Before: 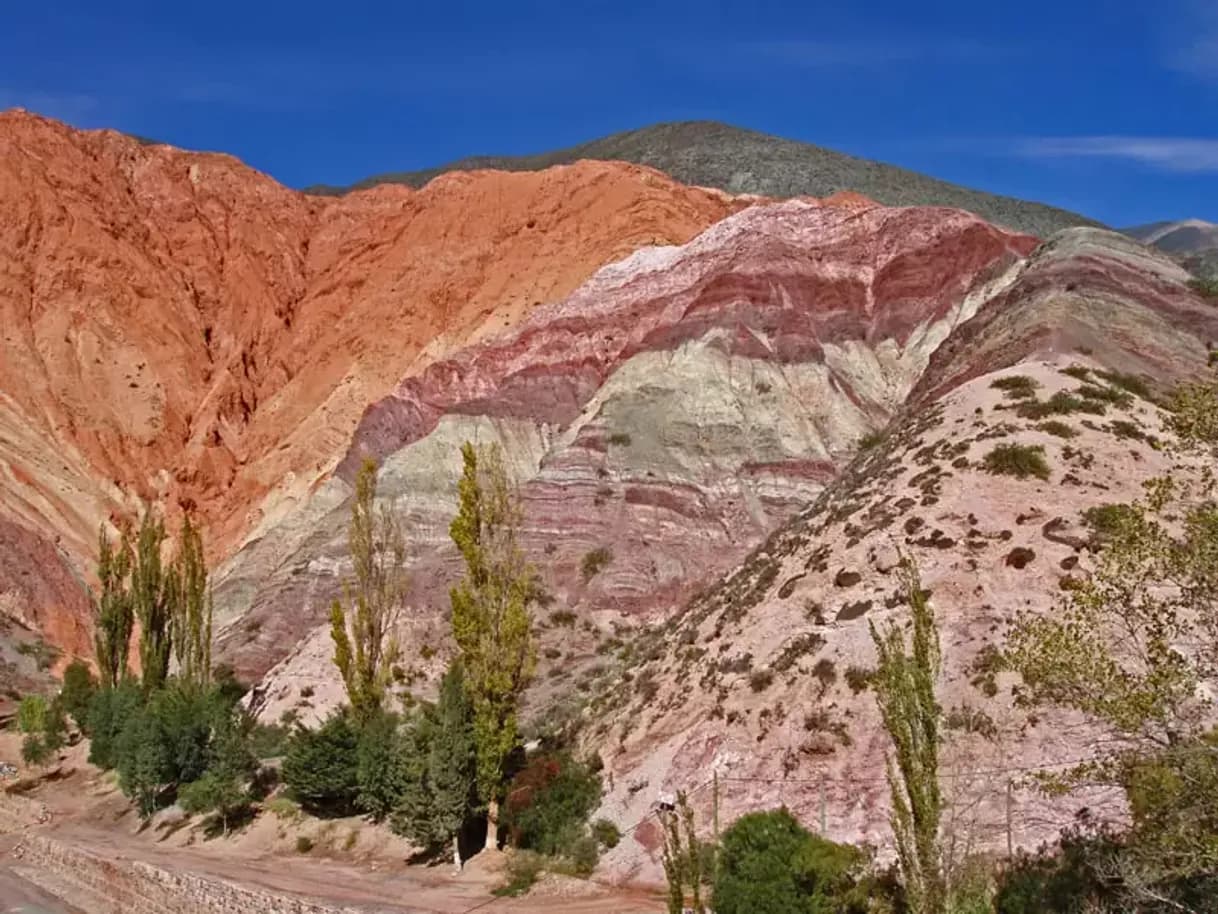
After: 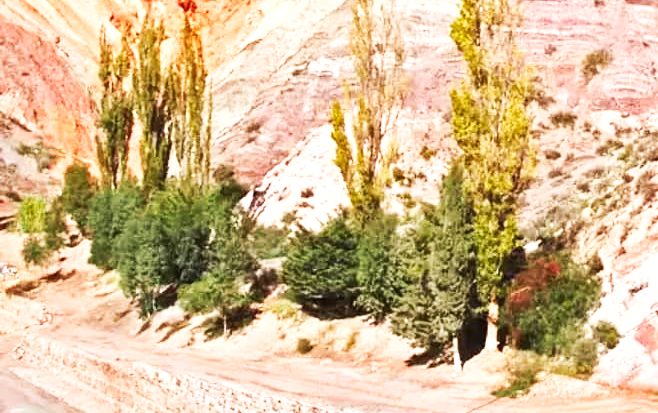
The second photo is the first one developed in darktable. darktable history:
tone curve: curves: ch0 [(0, 0) (0.003, 0.017) (0.011, 0.018) (0.025, 0.03) (0.044, 0.051) (0.069, 0.075) (0.1, 0.104) (0.136, 0.138) (0.177, 0.183) (0.224, 0.237) (0.277, 0.294) (0.335, 0.361) (0.399, 0.446) (0.468, 0.552) (0.543, 0.66) (0.623, 0.753) (0.709, 0.843) (0.801, 0.912) (0.898, 0.962) (1, 1)], preserve colors none
crop and rotate: top 54.612%, right 45.896%, bottom 0.126%
exposure: black level correction 0, exposure 1.19 EV, compensate exposure bias true, compensate highlight preservation false
